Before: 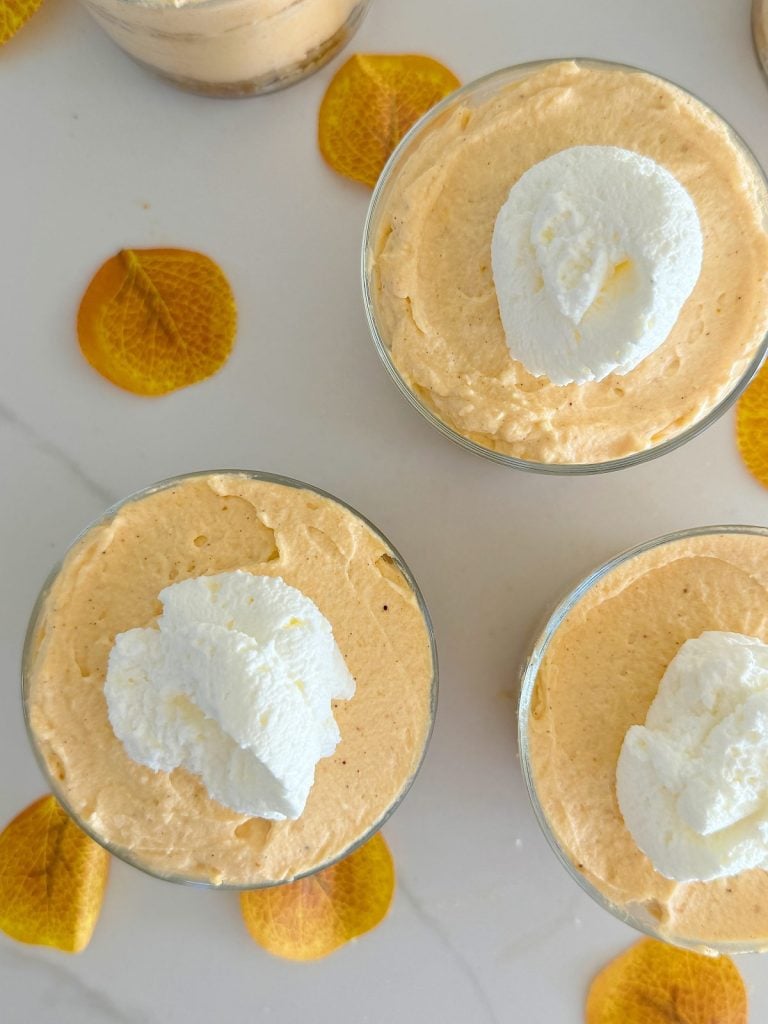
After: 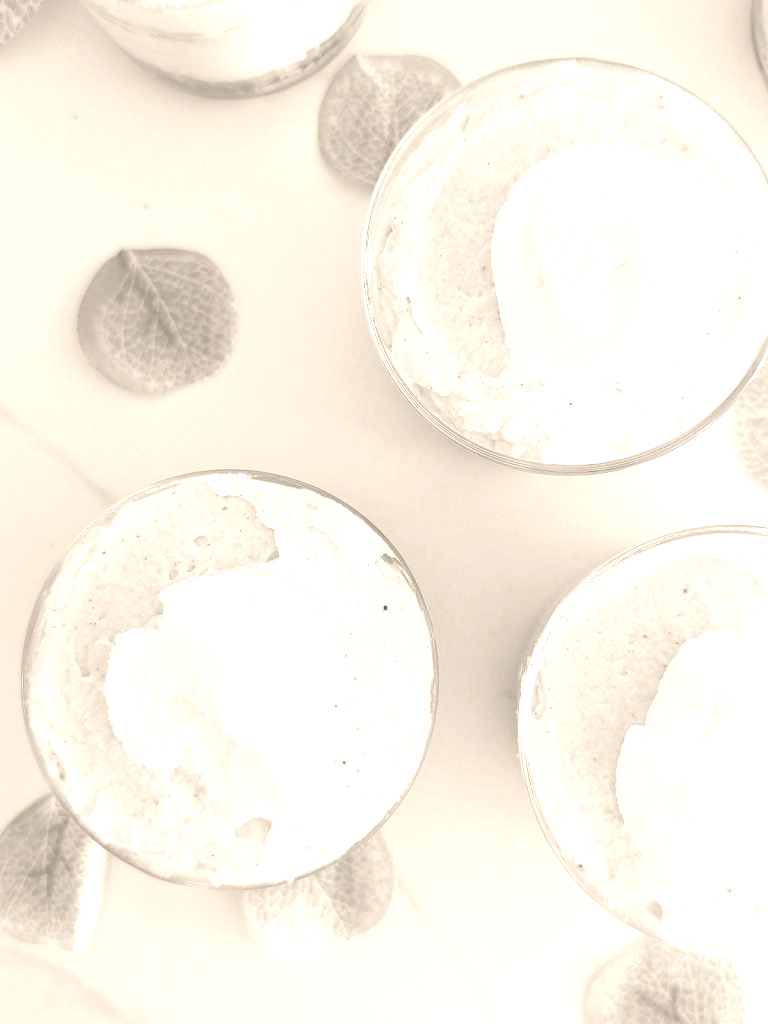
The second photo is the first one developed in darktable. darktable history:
colorize: hue 34.49°, saturation 35.33%, source mix 100%, version 1
rgb levels: mode RGB, independent channels, levels [[0, 0.474, 1], [0, 0.5, 1], [0, 0.5, 1]]
